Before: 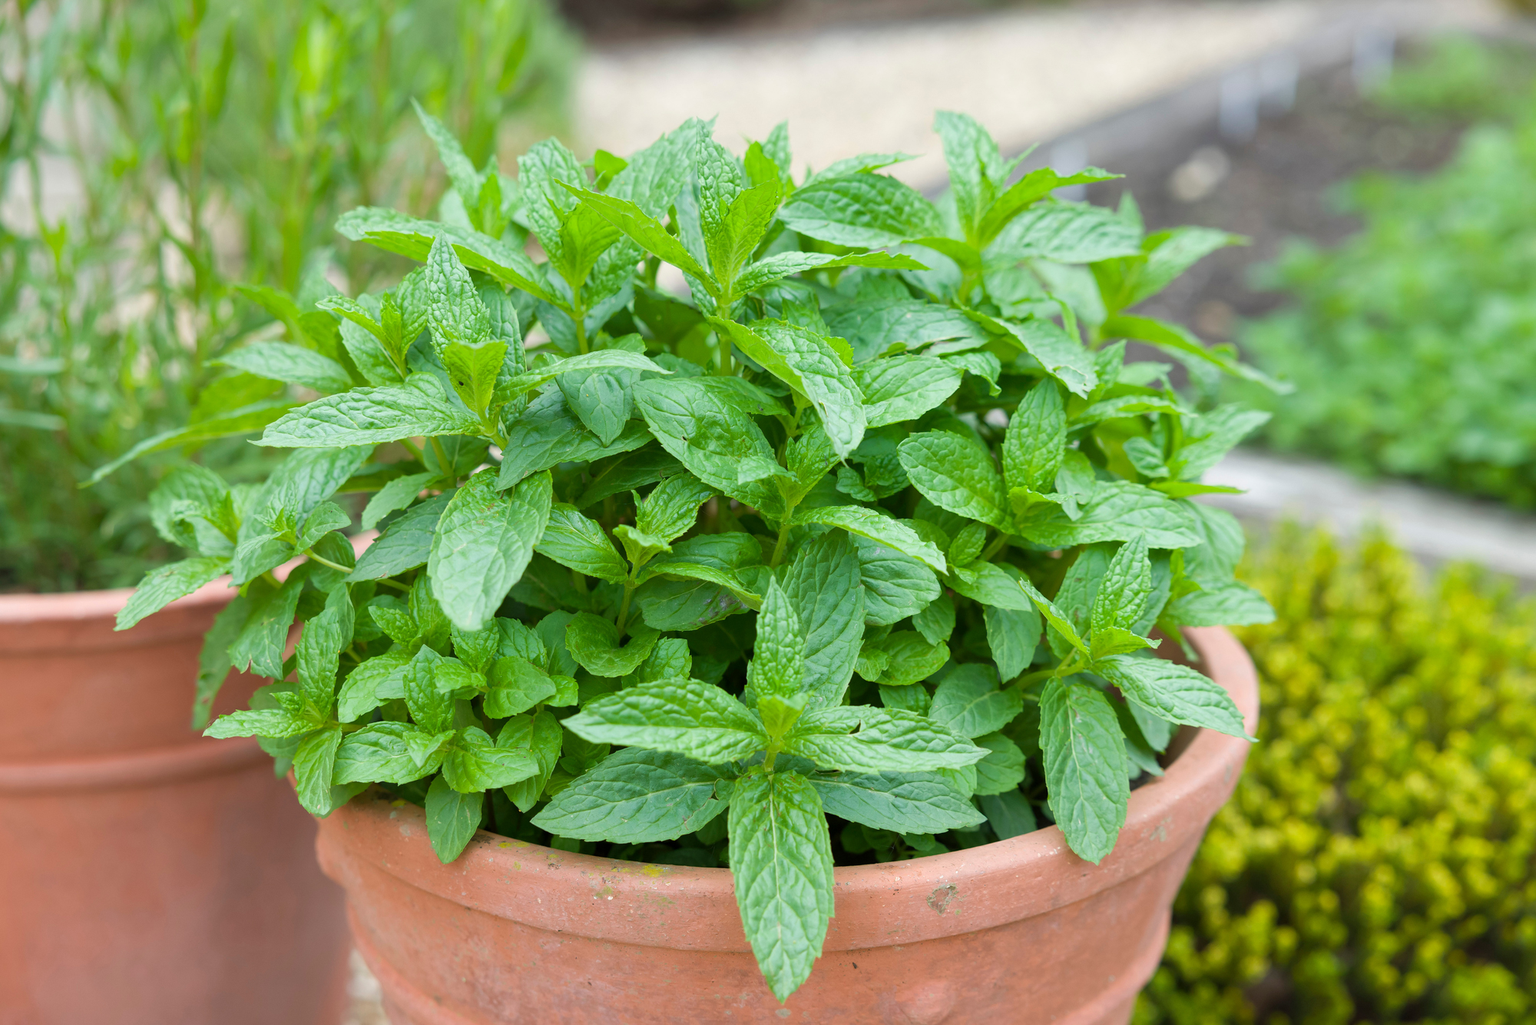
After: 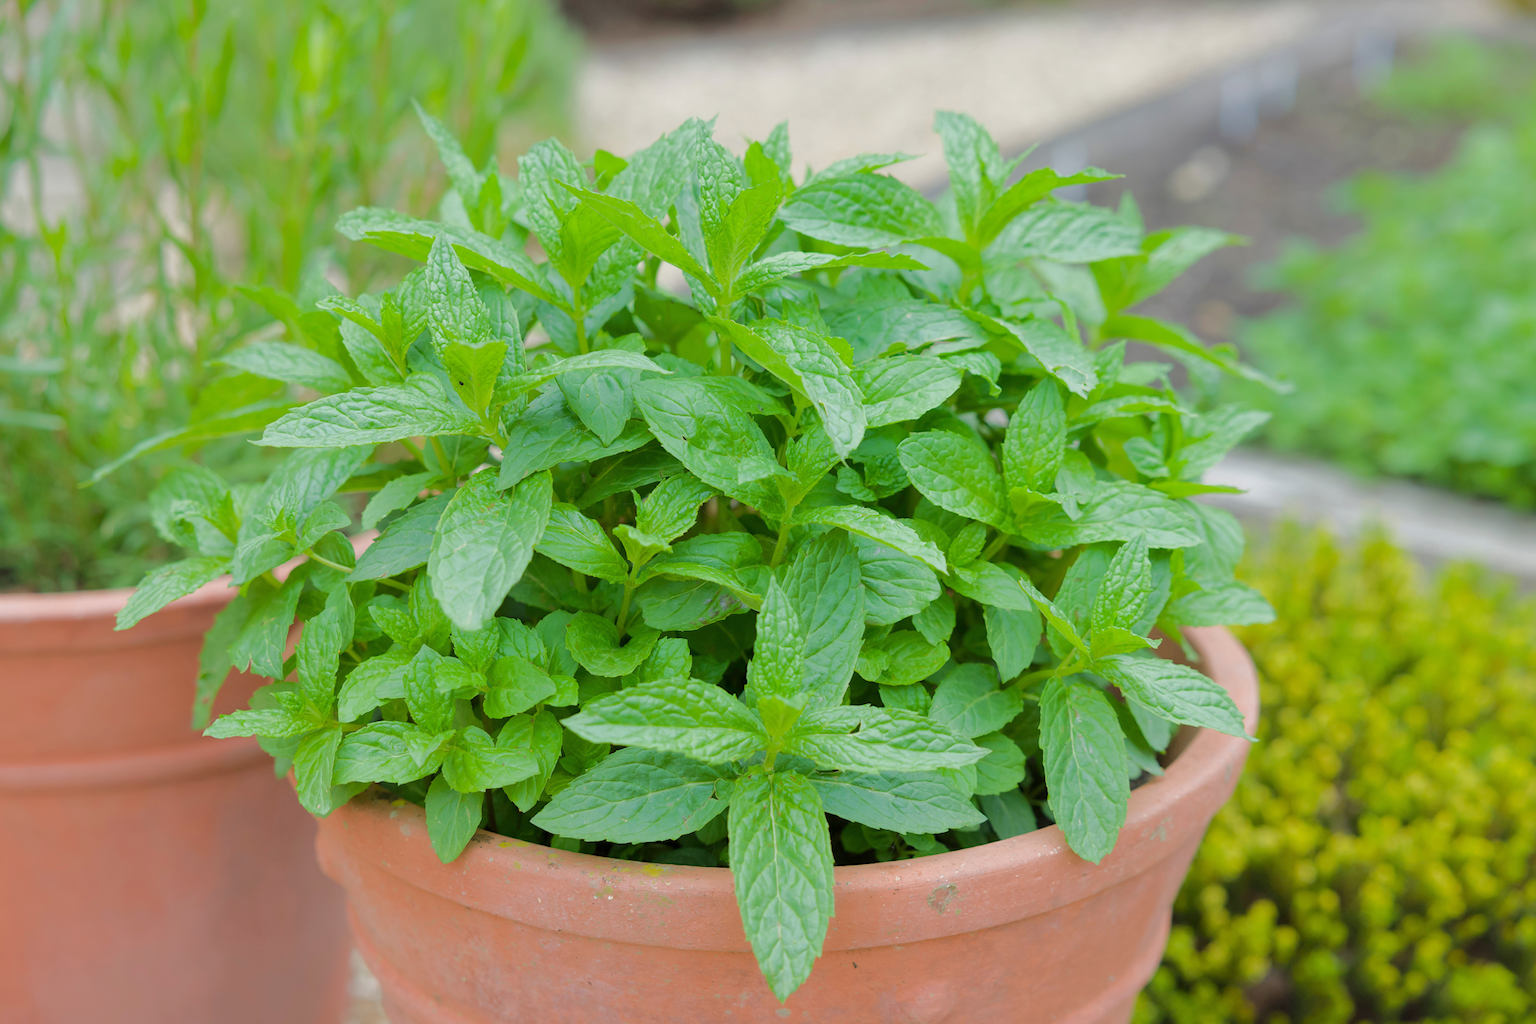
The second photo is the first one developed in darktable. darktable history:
exposure: black level correction 0, exposure 0.696 EV, compensate highlight preservation false
tone equalizer: -8 EV -0.02 EV, -7 EV 0.044 EV, -6 EV -0.007 EV, -5 EV 0.007 EV, -4 EV -0.05 EV, -3 EV -0.234 EV, -2 EV -0.678 EV, -1 EV -1.01 EV, +0 EV -0.946 EV, edges refinement/feathering 500, mask exposure compensation -1.57 EV, preserve details no
